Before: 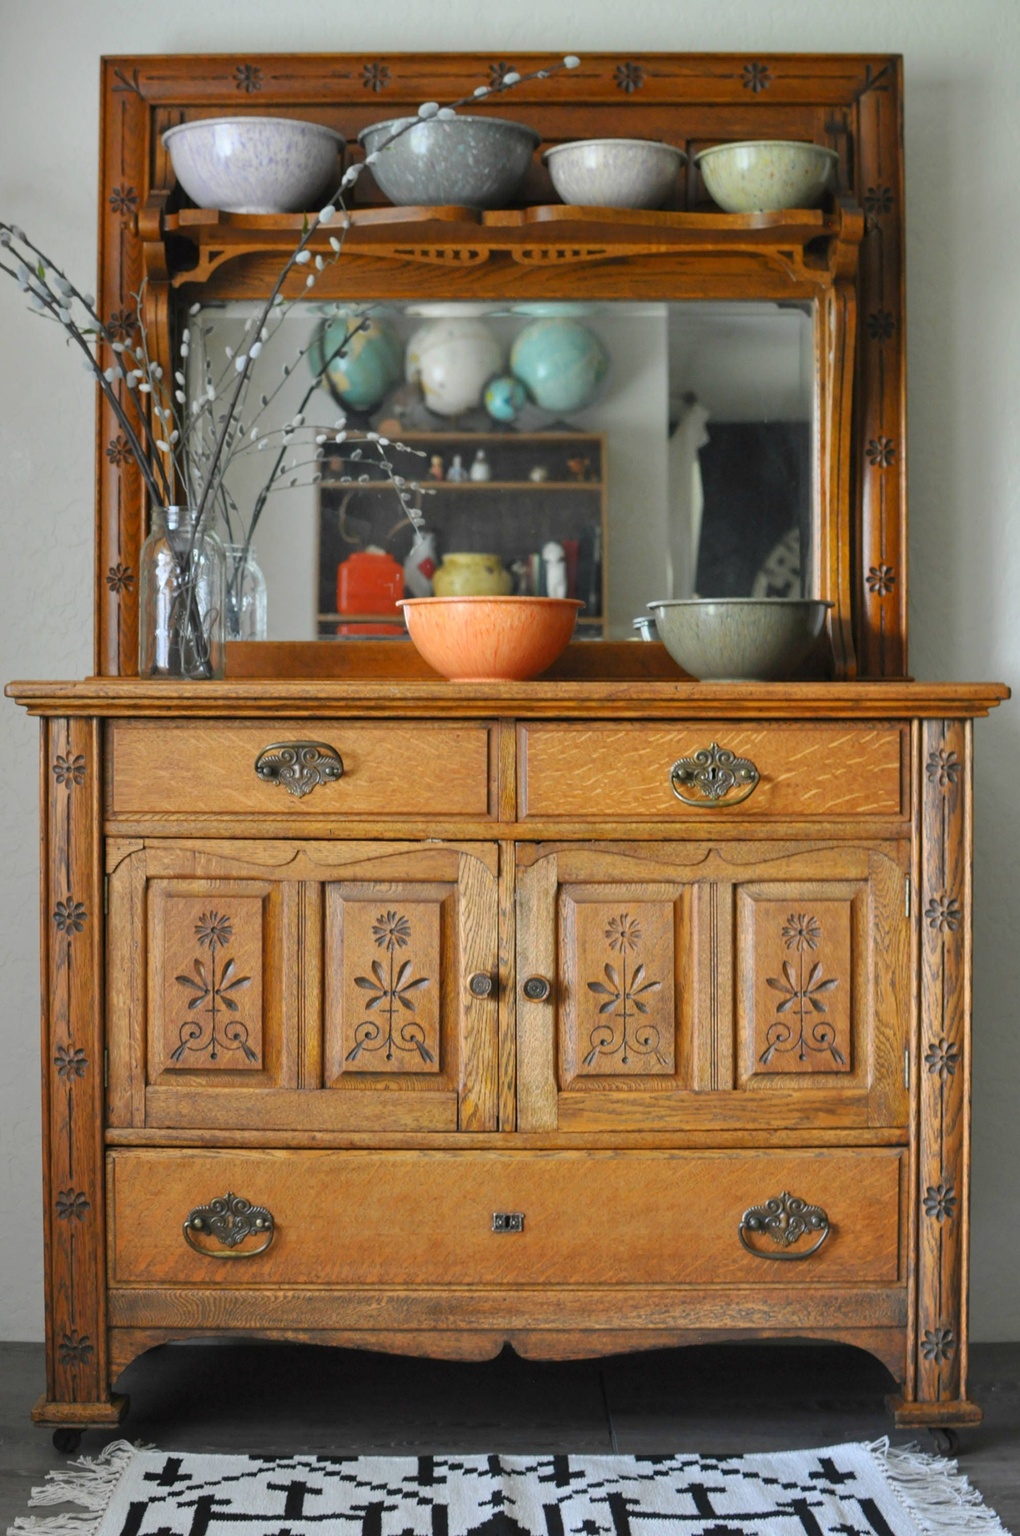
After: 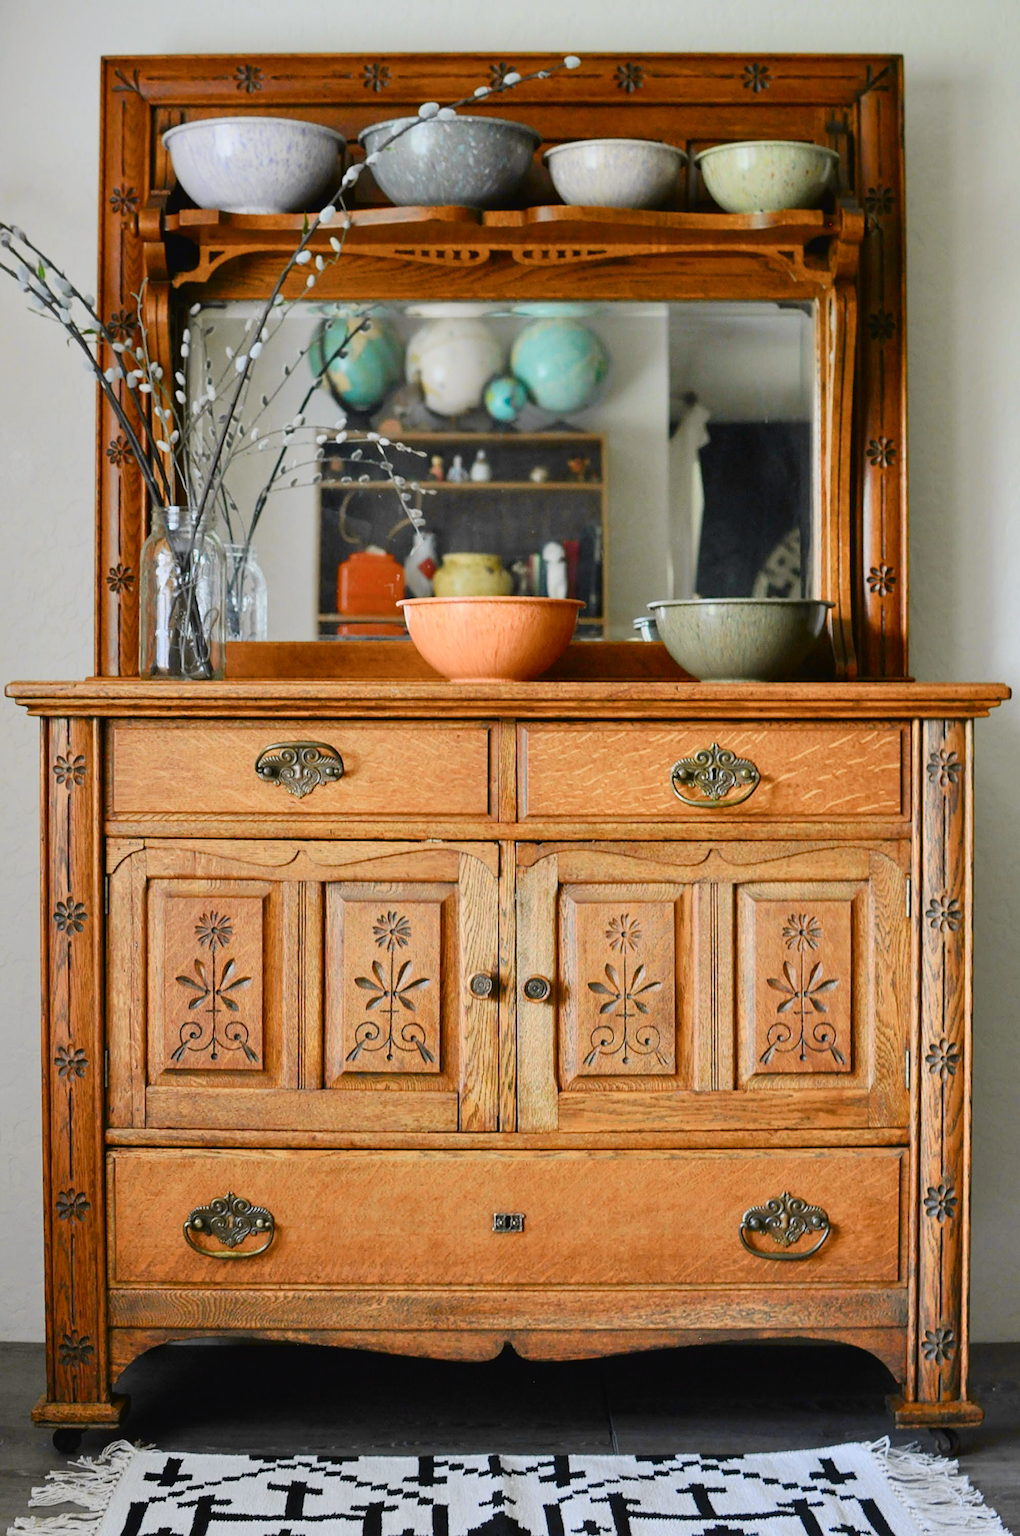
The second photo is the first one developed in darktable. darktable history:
filmic rgb: black relative exposure -11.35 EV, white relative exposure 3.22 EV, hardness 6.76, color science v6 (2022)
tone curve: curves: ch0 [(0, 0.018) (0.061, 0.041) (0.205, 0.191) (0.289, 0.292) (0.39, 0.424) (0.493, 0.551) (0.666, 0.743) (0.795, 0.841) (1, 0.998)]; ch1 [(0, 0) (0.385, 0.343) (0.439, 0.415) (0.494, 0.498) (0.501, 0.501) (0.51, 0.509) (0.548, 0.563) (0.586, 0.61) (0.684, 0.658) (0.783, 0.804) (1, 1)]; ch2 [(0, 0) (0.304, 0.31) (0.403, 0.399) (0.441, 0.428) (0.47, 0.469) (0.498, 0.496) (0.524, 0.538) (0.566, 0.579) (0.648, 0.665) (0.697, 0.699) (1, 1)], color space Lab, independent channels, preserve colors none
color balance rgb: perceptual saturation grading › global saturation 20%, perceptual saturation grading › highlights -50%, perceptual saturation grading › shadows 30%
sharpen: on, module defaults
